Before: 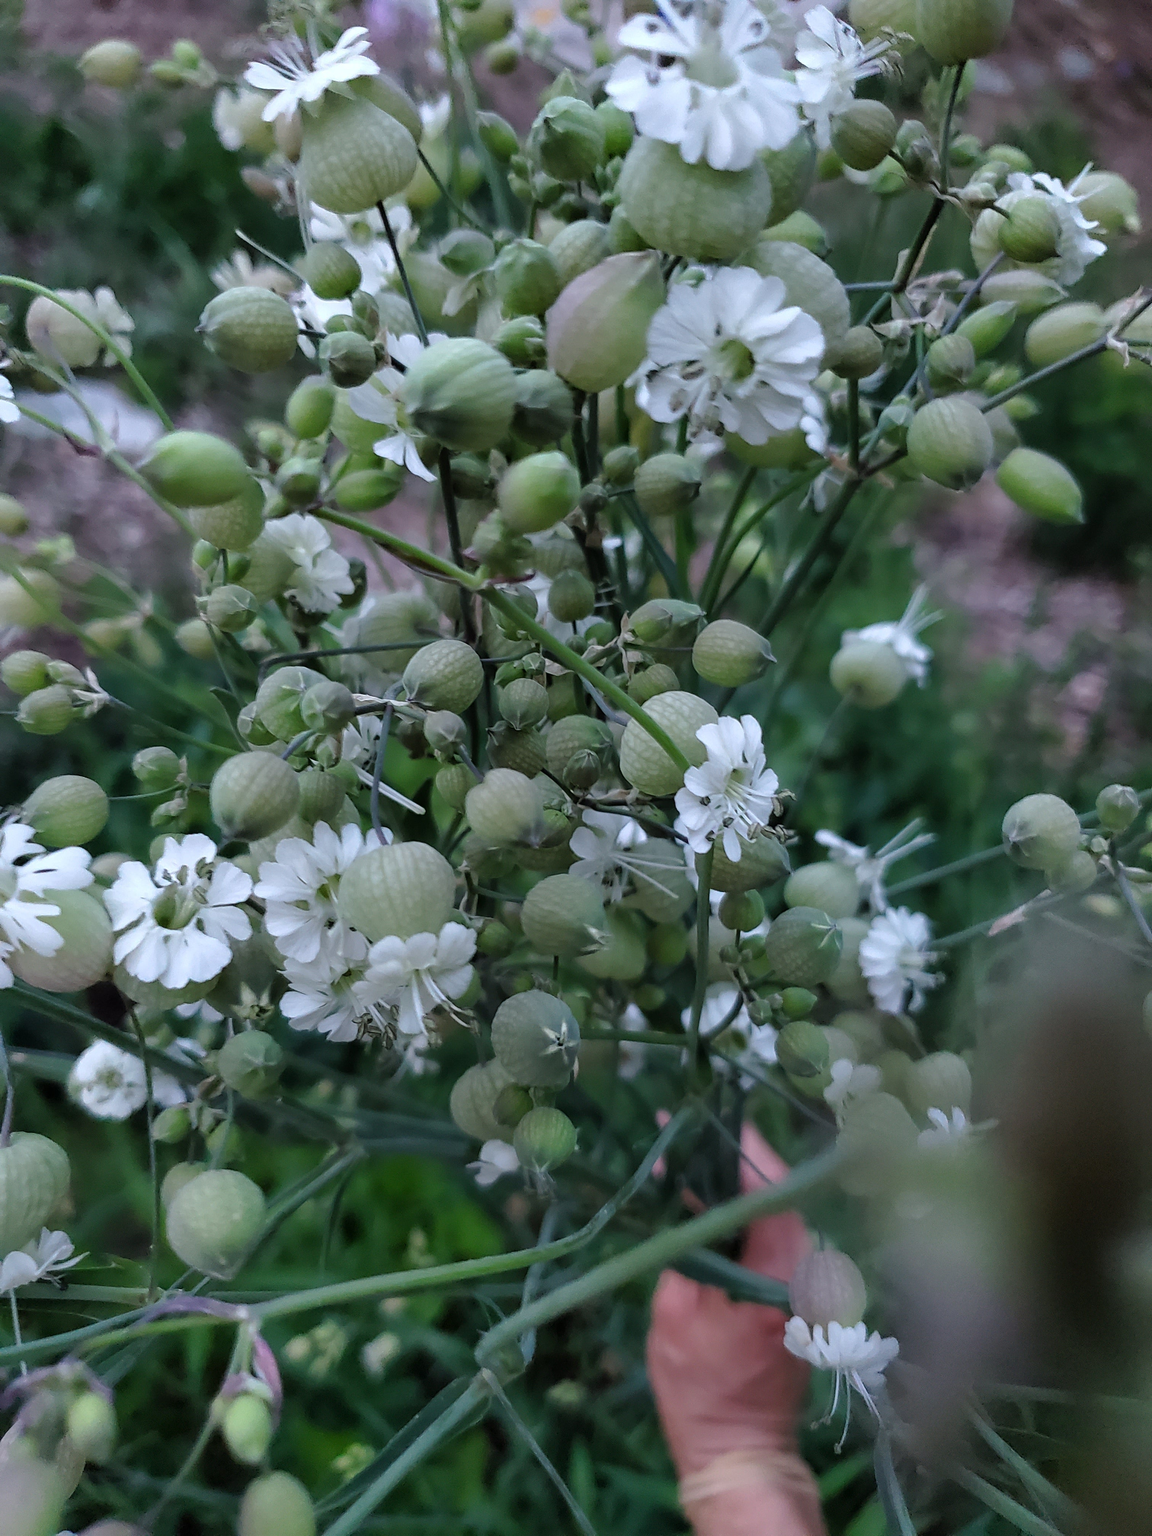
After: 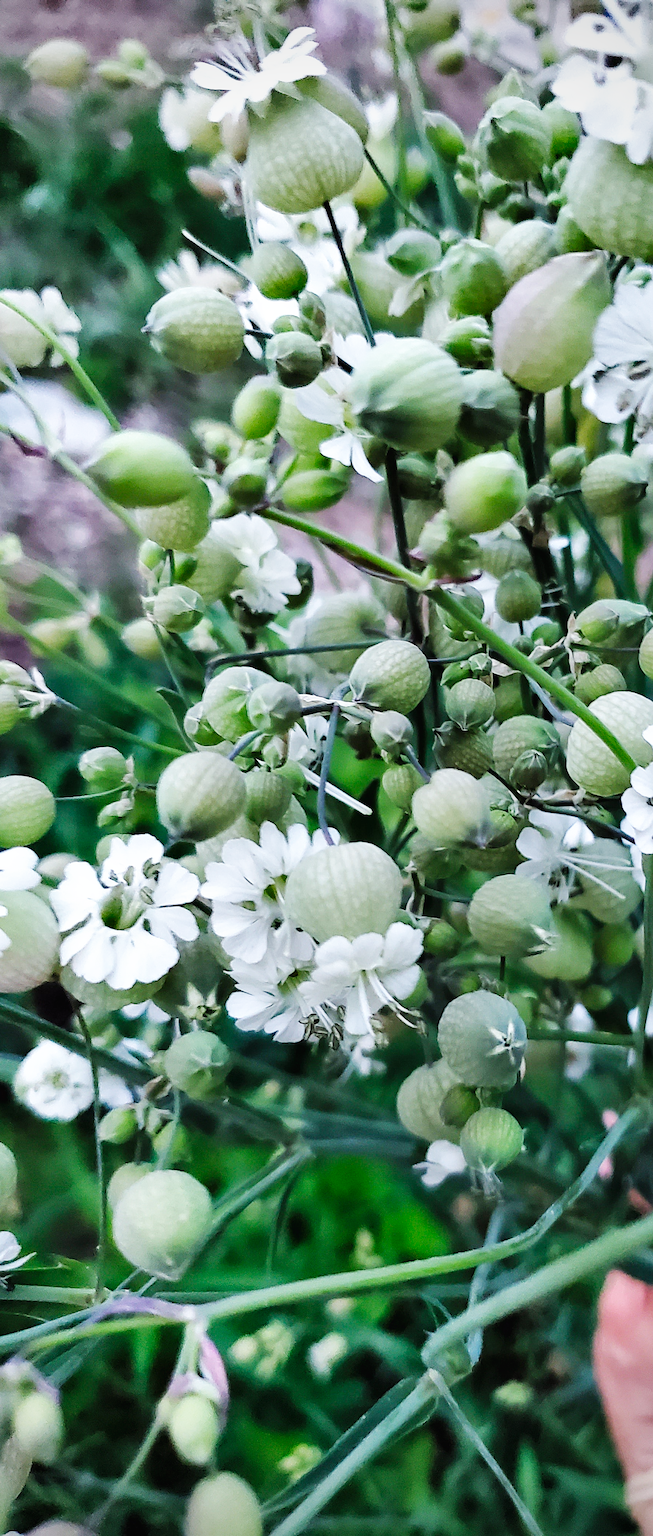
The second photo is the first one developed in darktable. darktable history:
crop: left 4.674%, right 38.576%
vignetting: unbound false
sharpen: amount 0.201
shadows and highlights: low approximation 0.01, soften with gaussian
base curve: curves: ch0 [(0, 0.003) (0.001, 0.002) (0.006, 0.004) (0.02, 0.022) (0.048, 0.086) (0.094, 0.234) (0.162, 0.431) (0.258, 0.629) (0.385, 0.8) (0.548, 0.918) (0.751, 0.988) (1, 1)], preserve colors none
